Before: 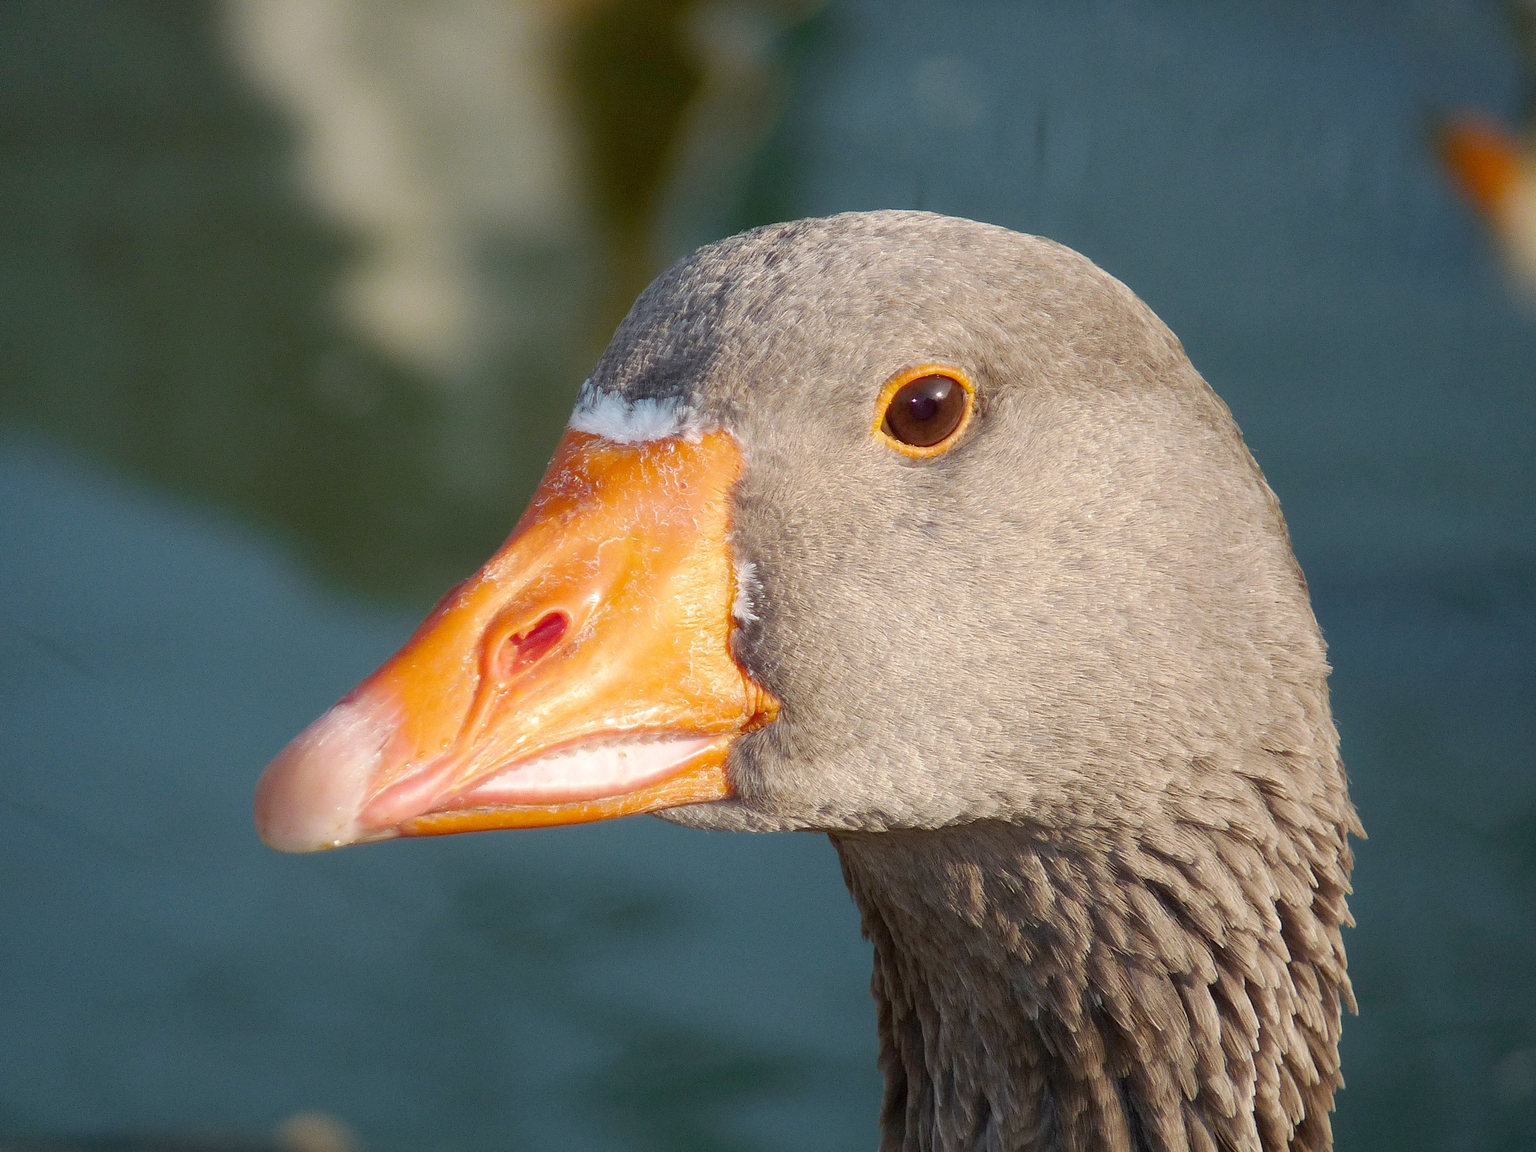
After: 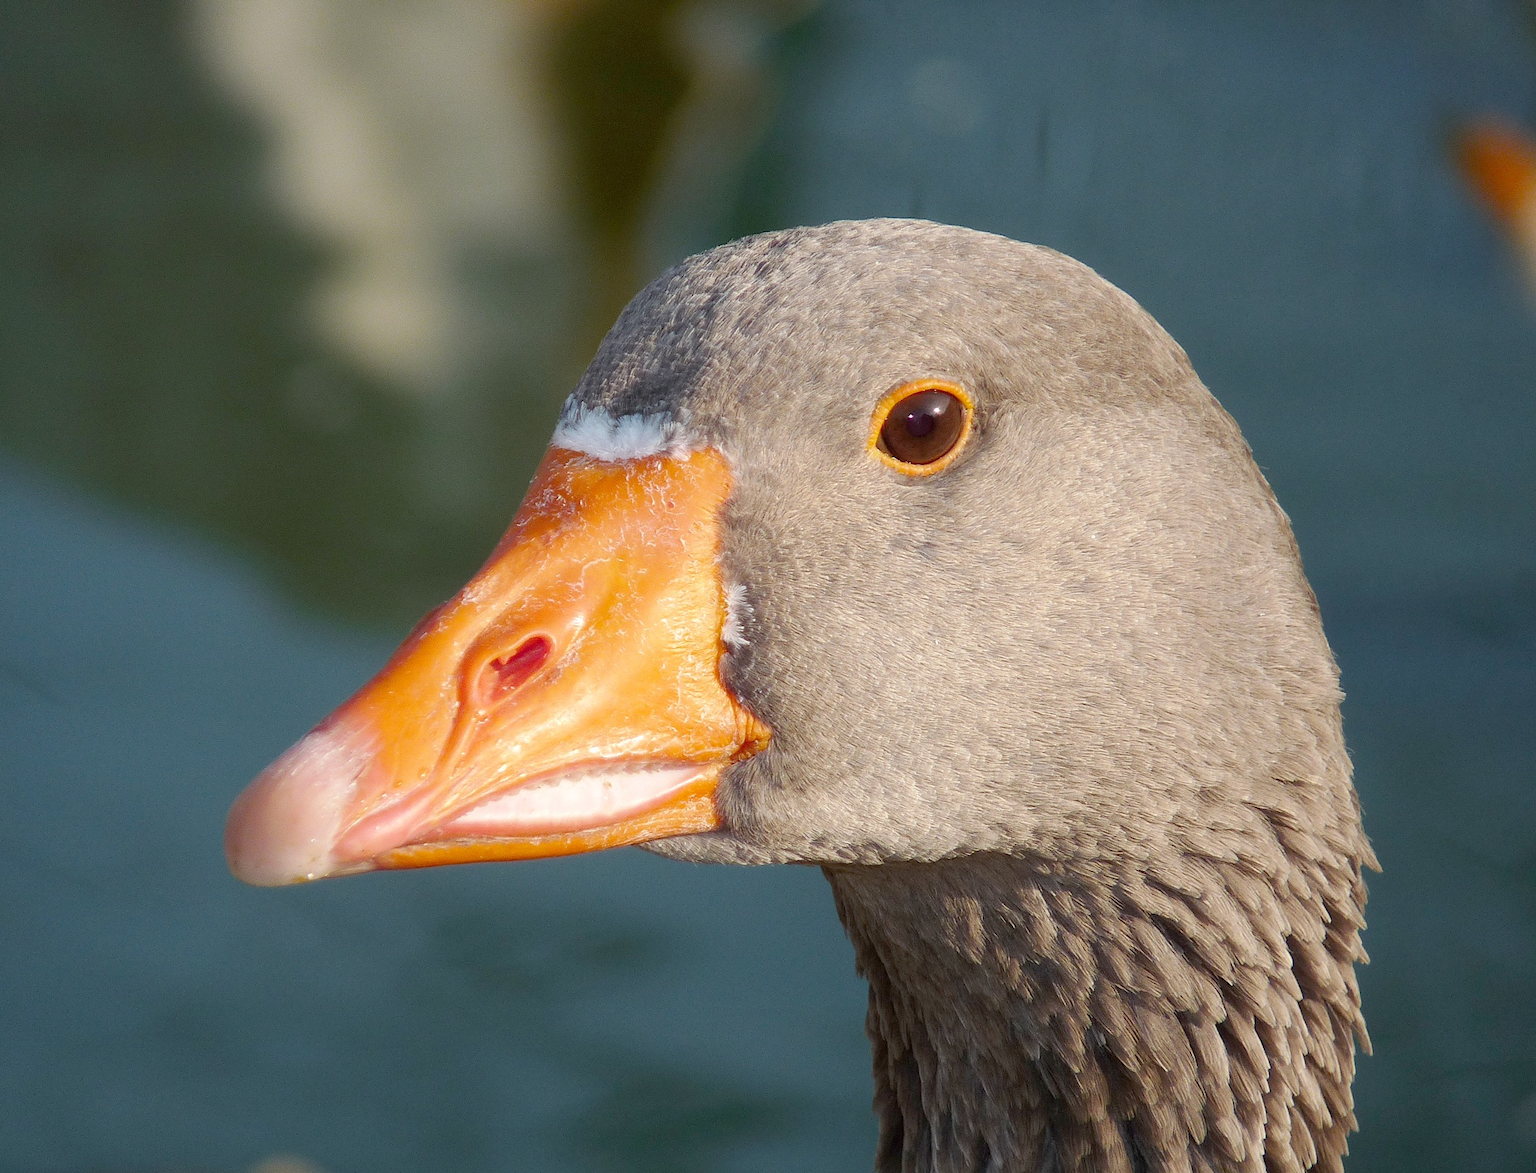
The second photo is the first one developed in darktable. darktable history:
crop and rotate: left 2.522%, right 1.278%, bottom 1.922%
